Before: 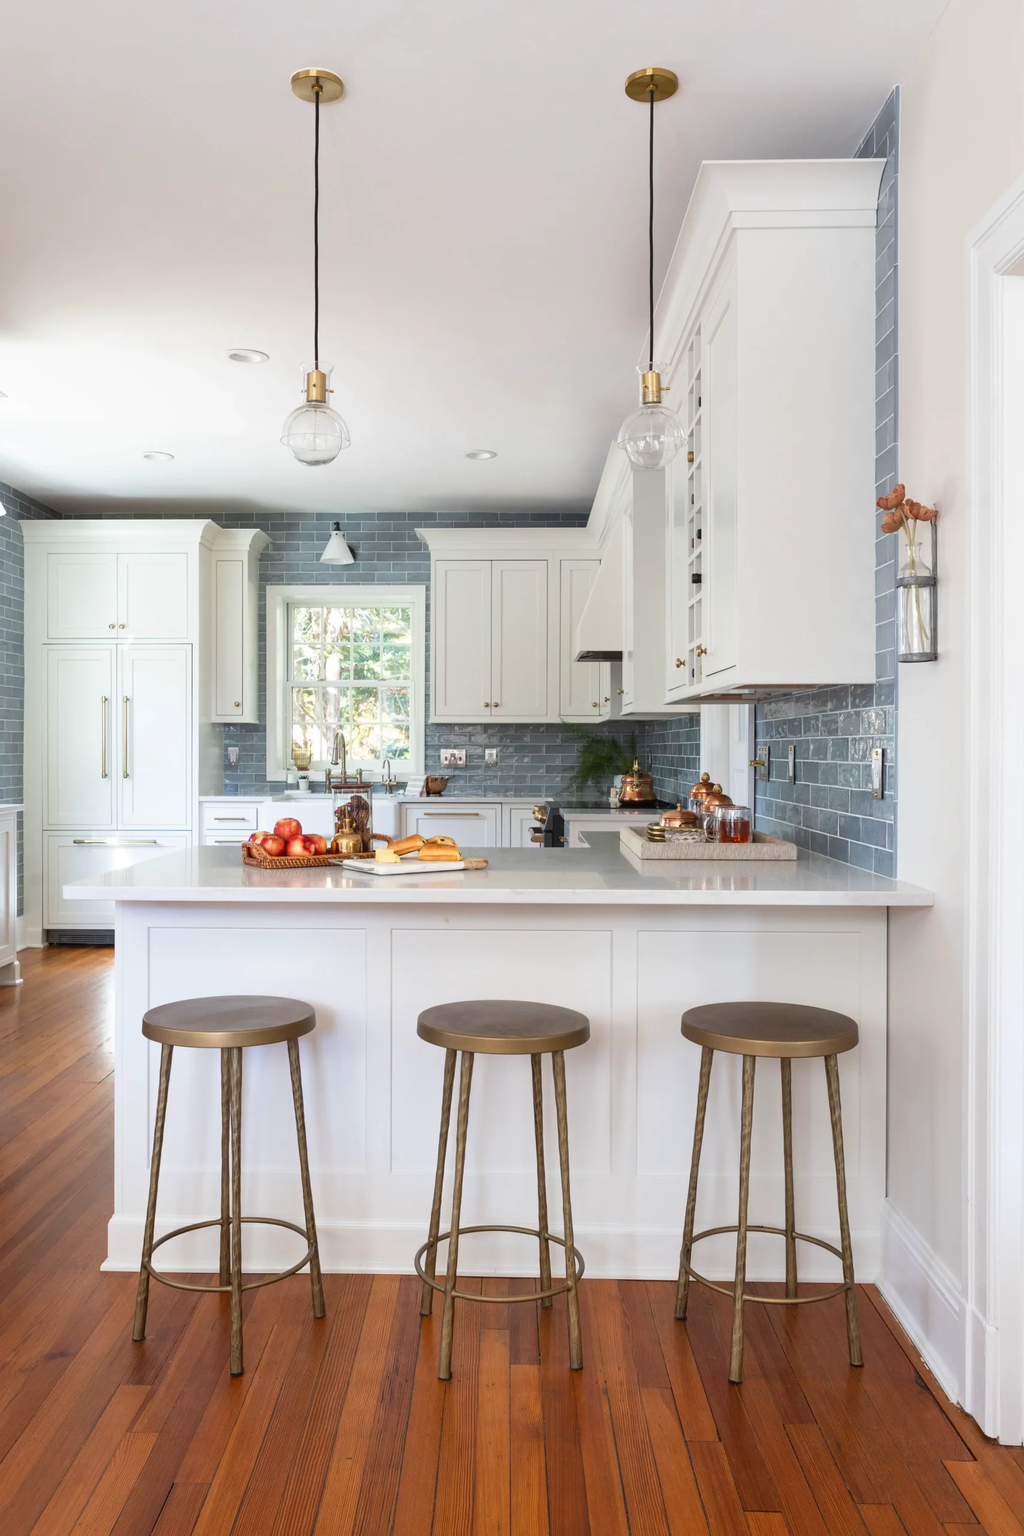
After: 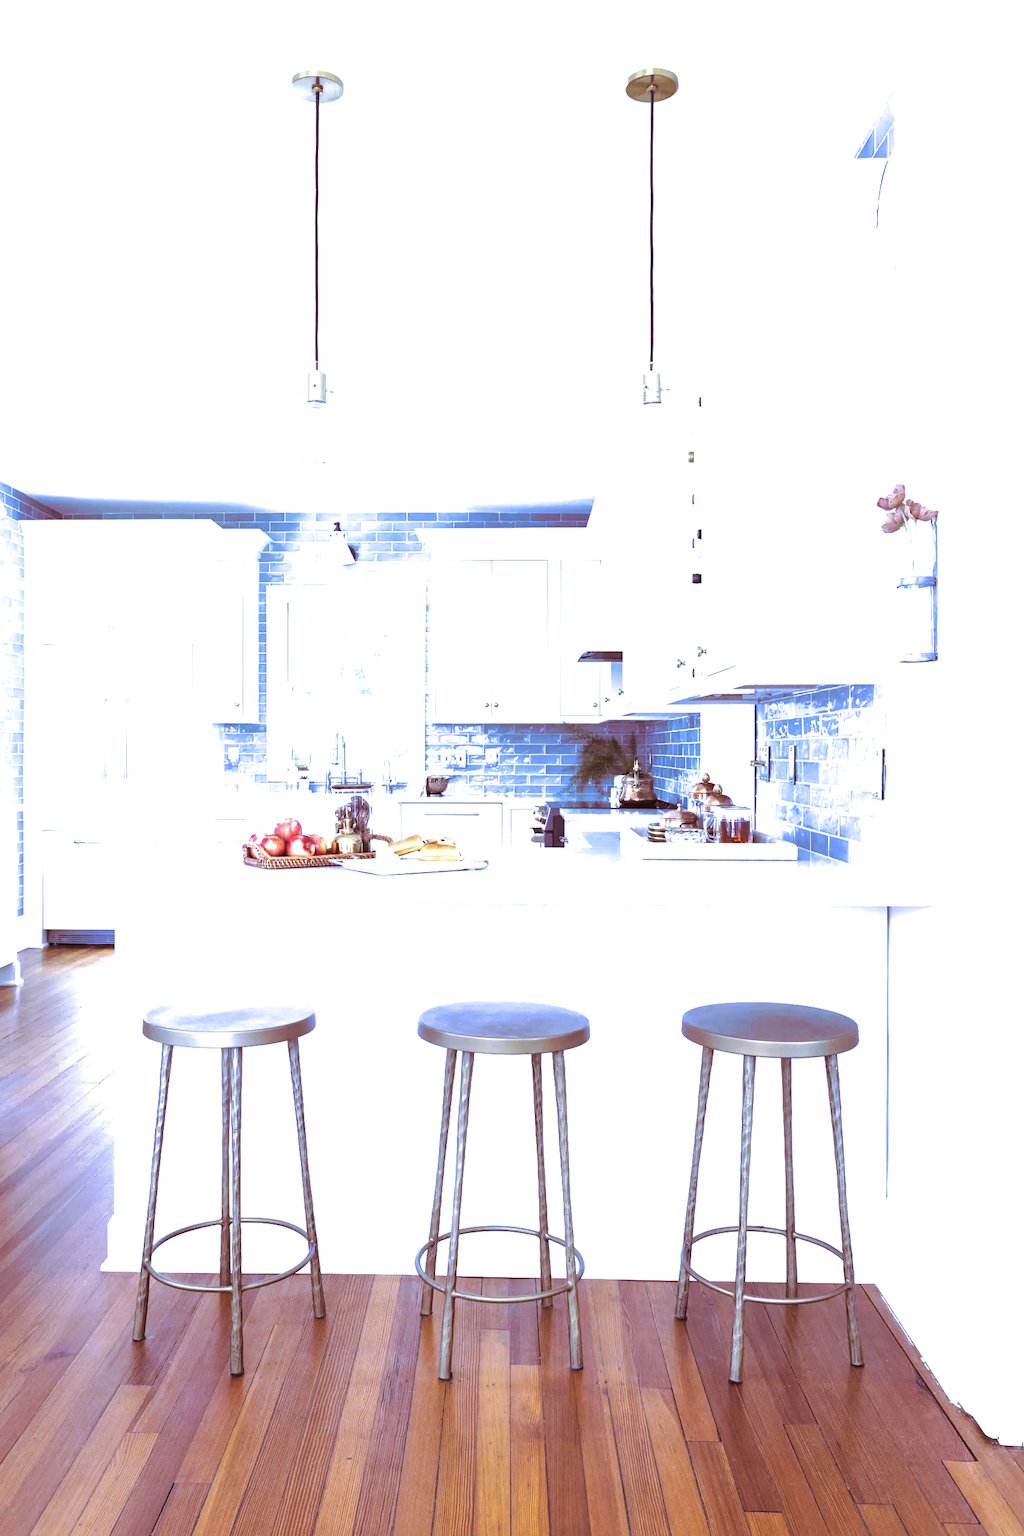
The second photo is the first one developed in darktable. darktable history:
white balance: red 0.766, blue 1.537
exposure: black level correction 0, exposure 1.5 EV, compensate exposure bias true, compensate highlight preservation false
split-toning: on, module defaults
